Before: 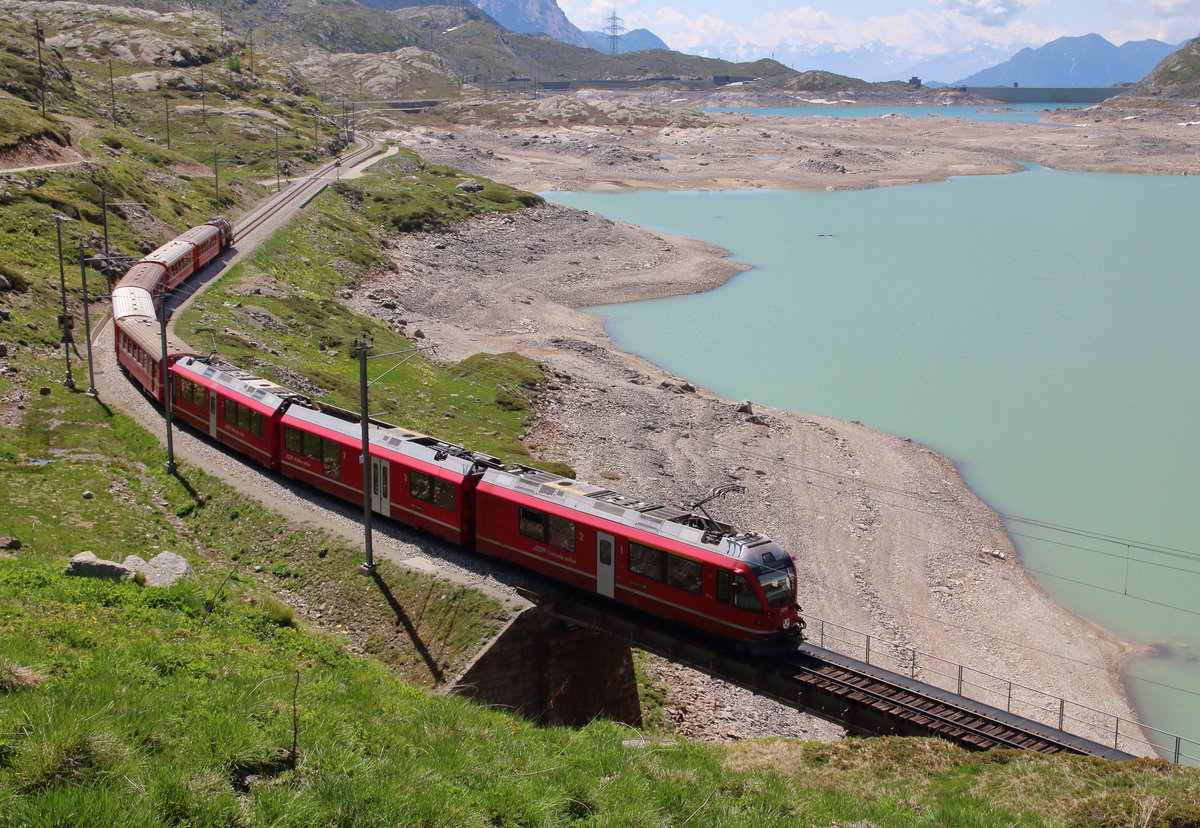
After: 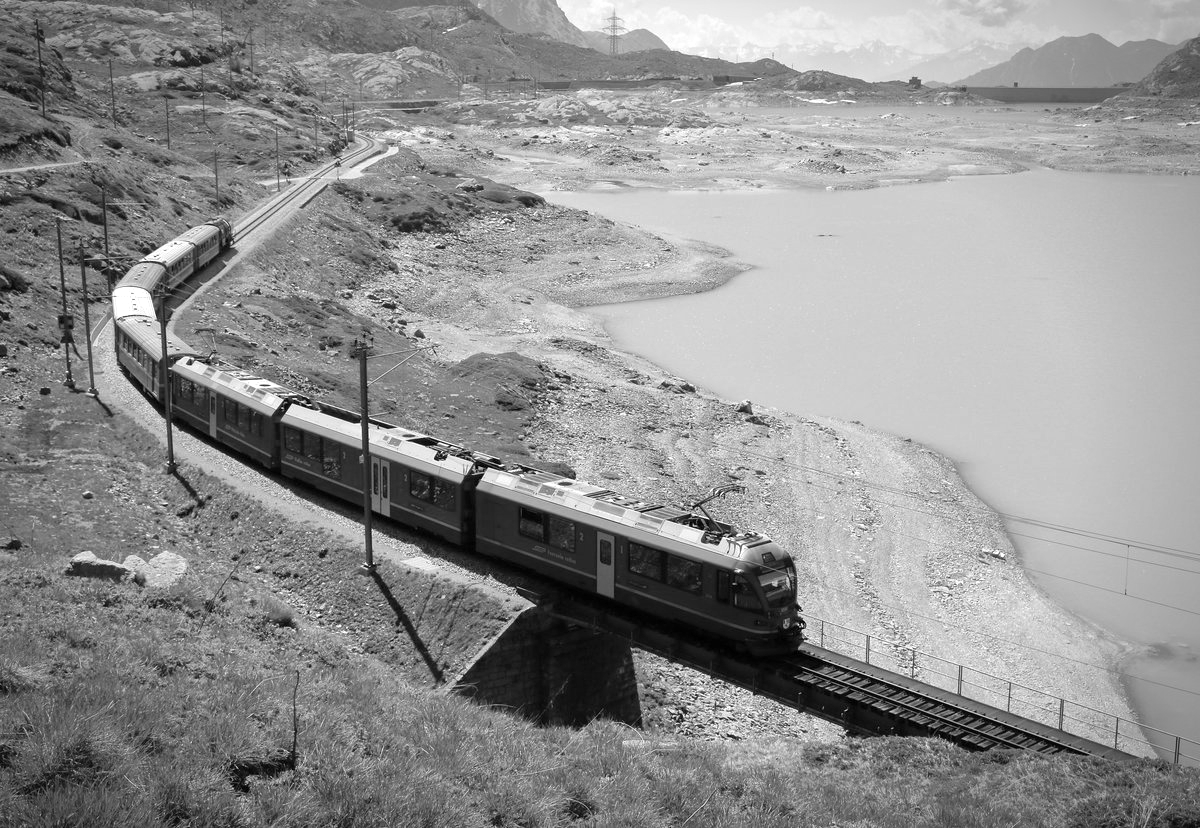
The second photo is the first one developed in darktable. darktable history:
vignetting: automatic ratio true
monochrome: on, module defaults
exposure: black level correction 0.001, exposure 0.5 EV, compensate exposure bias true, compensate highlight preservation false
white balance: emerald 1
